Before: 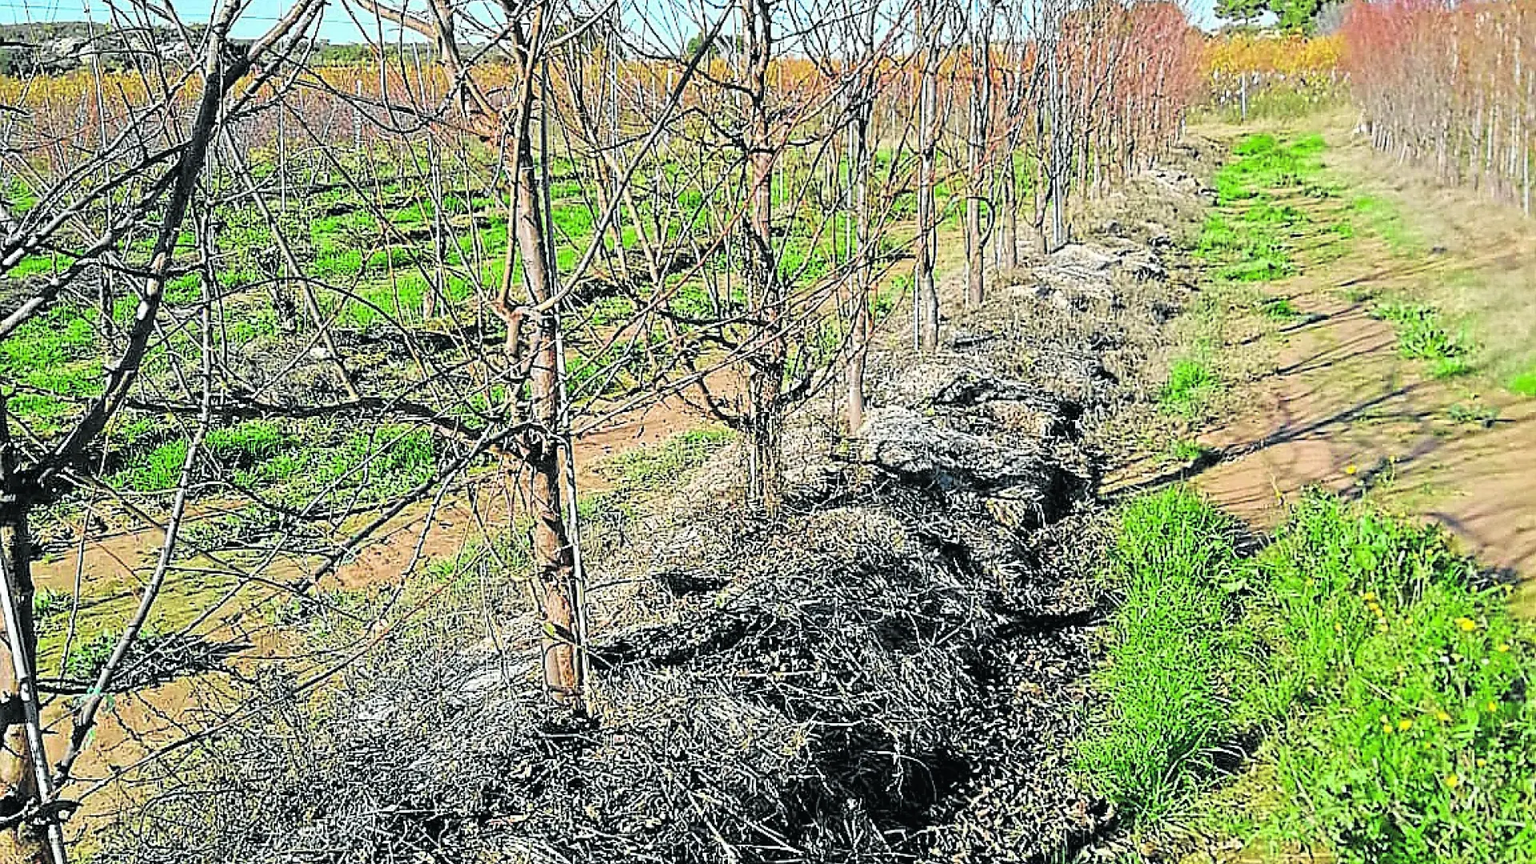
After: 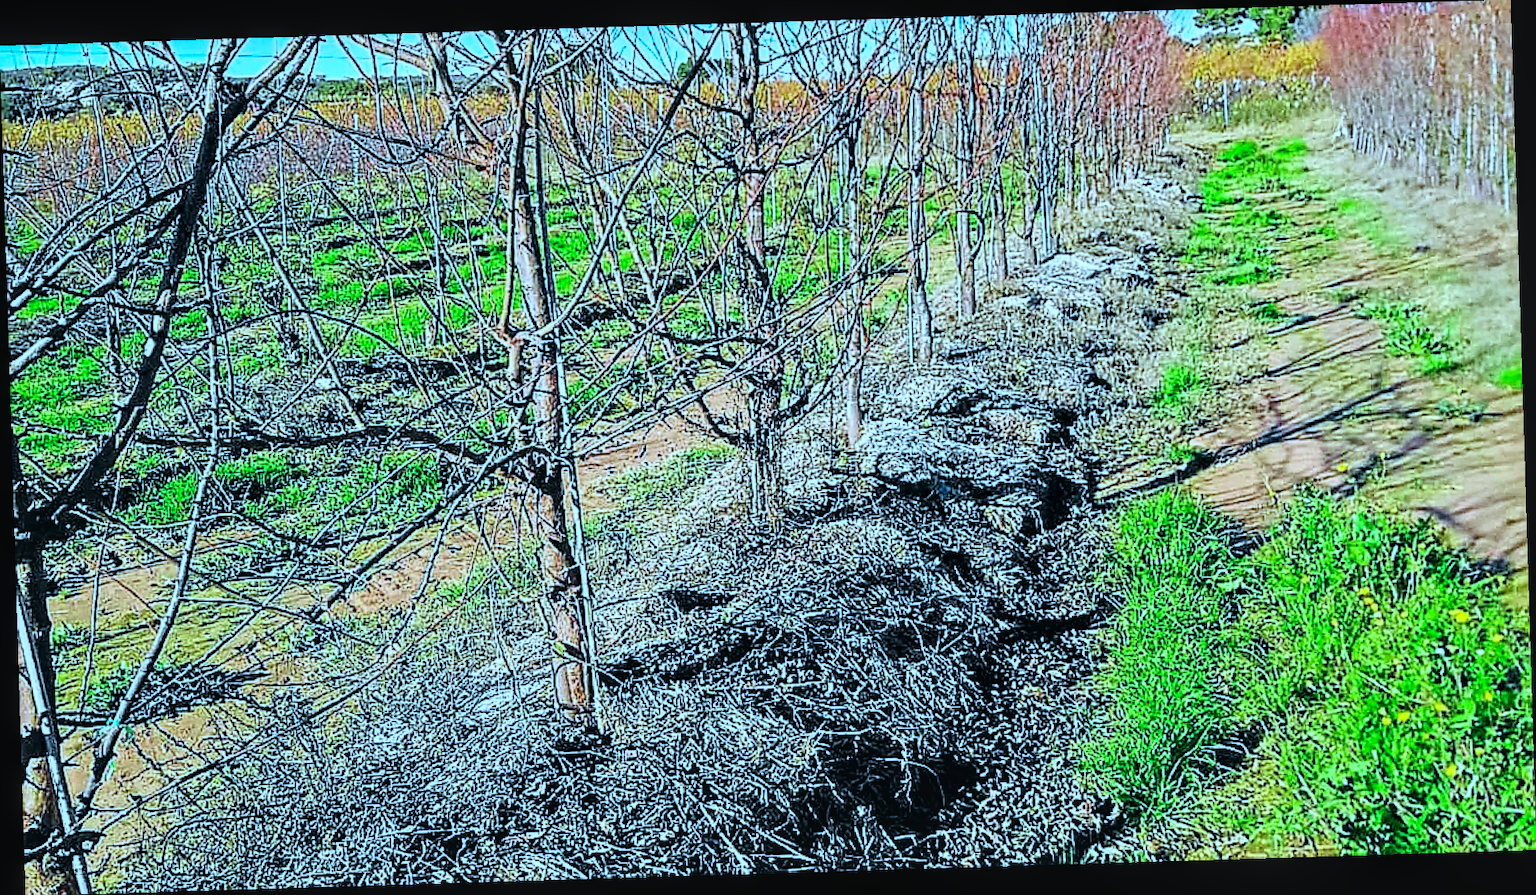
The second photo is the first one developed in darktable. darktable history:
rotate and perspective: rotation -1.75°, automatic cropping off
color correction: highlights a* -11.71, highlights b* -15.58
white balance: red 0.967, blue 1.119, emerald 0.756
local contrast: on, module defaults
contrast brightness saturation: contrast 0.19, brightness -0.11, saturation 0.21
